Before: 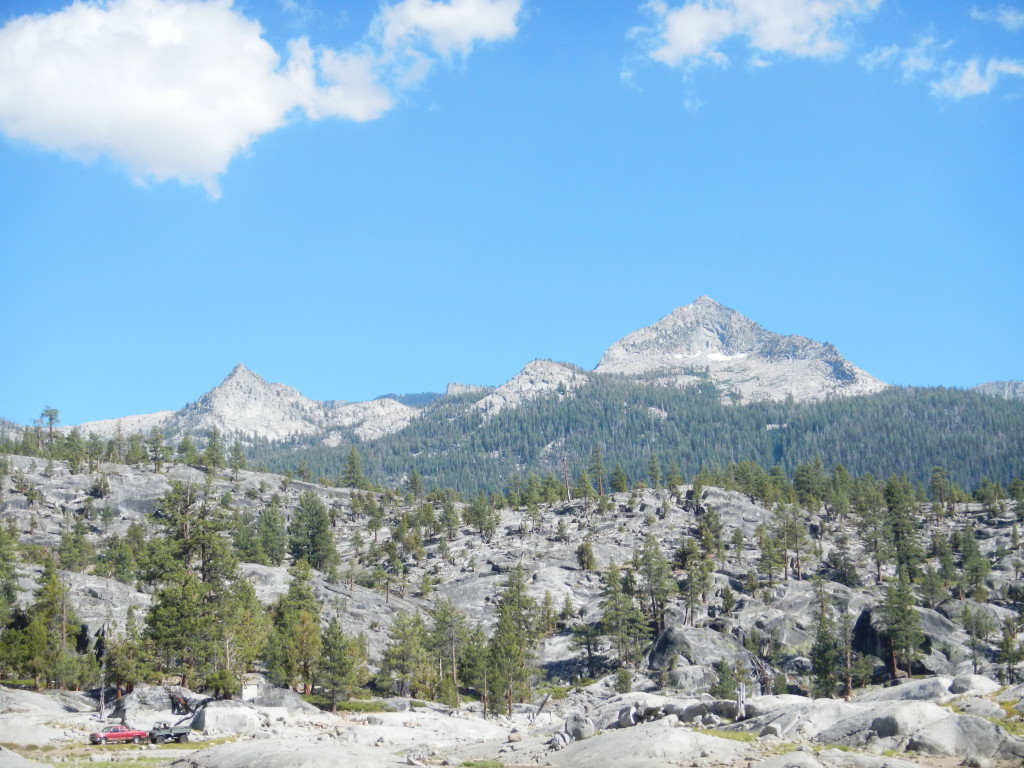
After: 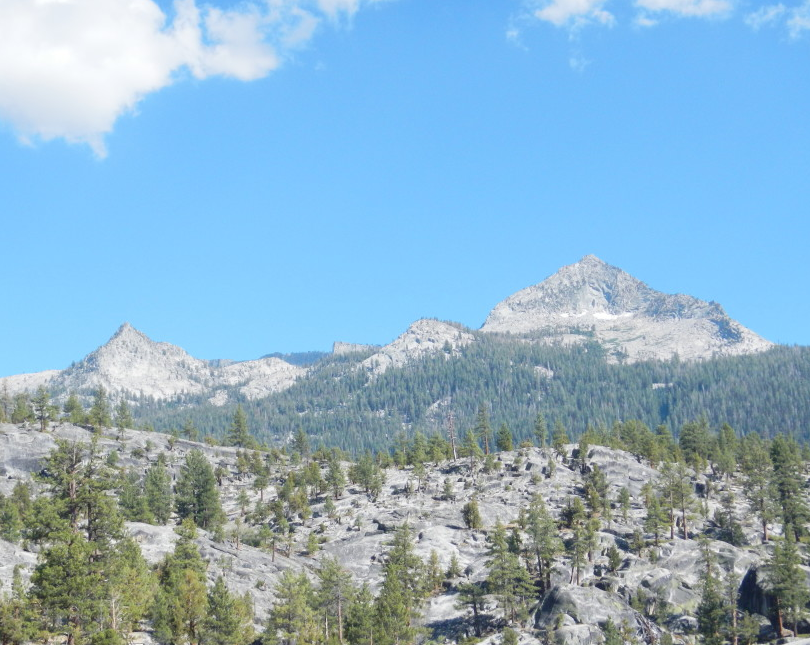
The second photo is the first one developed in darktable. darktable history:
crop: left 11.204%, top 5.372%, right 9.6%, bottom 10.591%
tone equalizer: -8 EV 1.01 EV, -7 EV 0.981 EV, -6 EV 0.965 EV, -5 EV 1.01 EV, -4 EV 0.995 EV, -3 EV 0.766 EV, -2 EV 0.496 EV, -1 EV 0.24 EV, smoothing diameter 24.87%, edges refinement/feathering 7.17, preserve details guided filter
